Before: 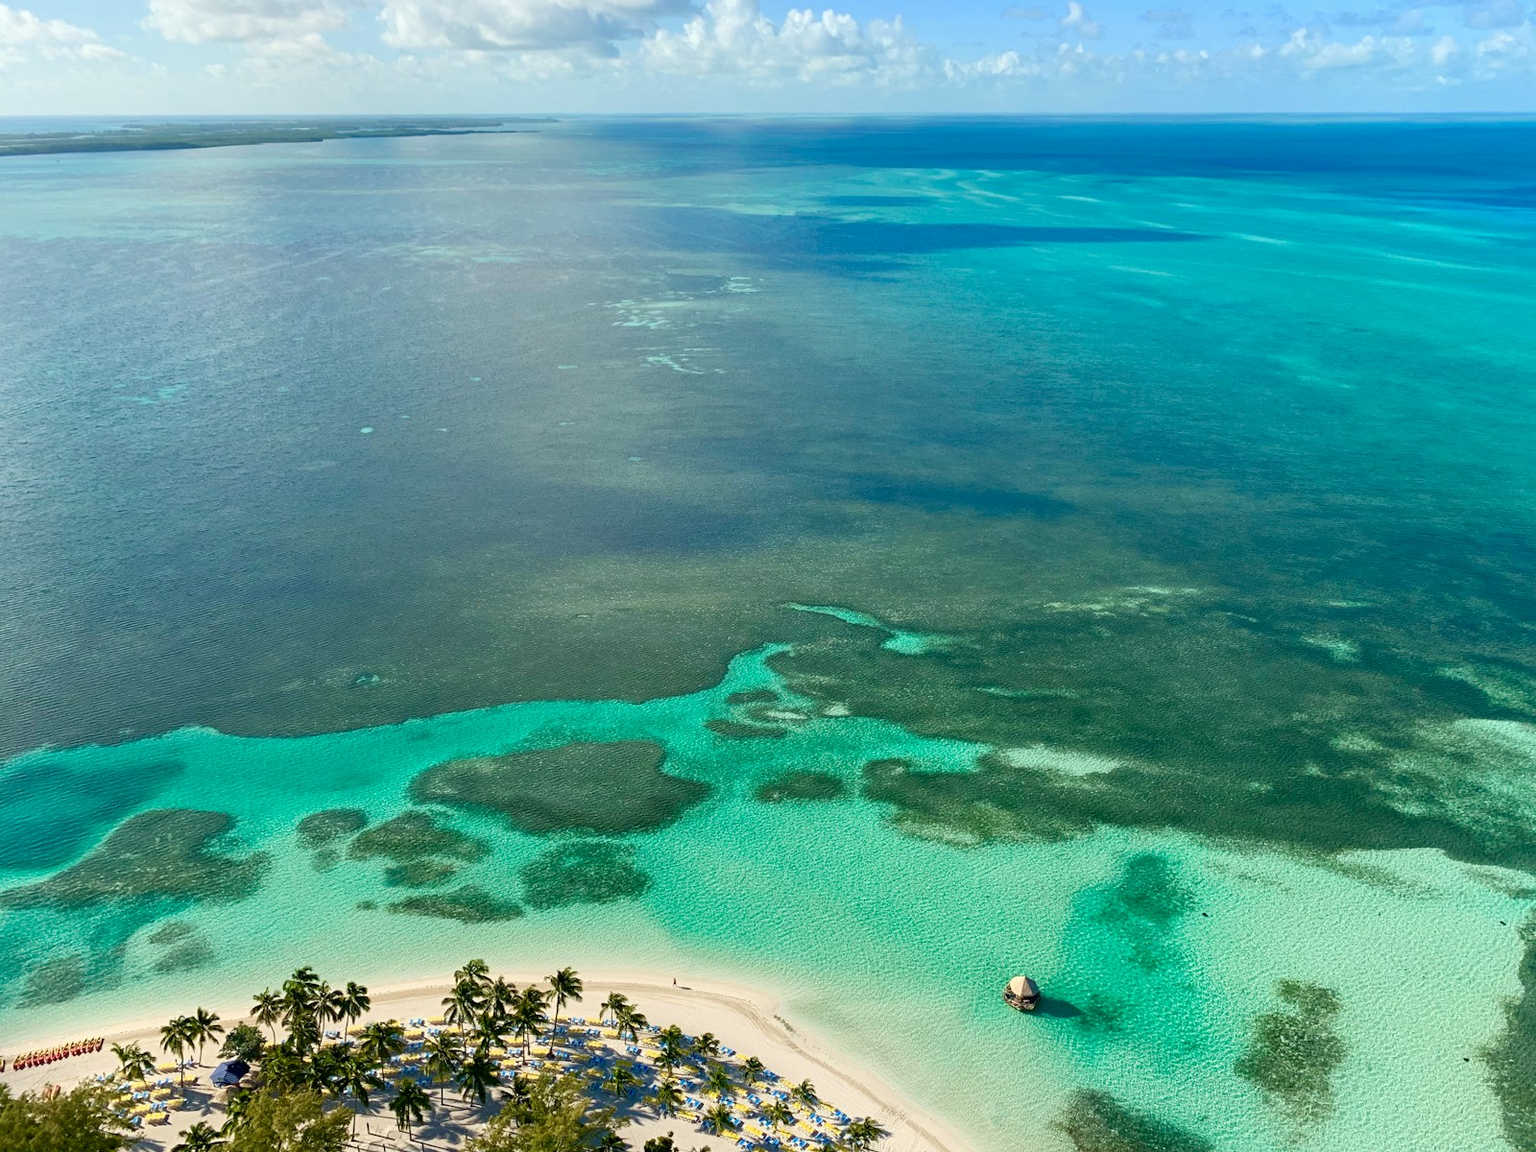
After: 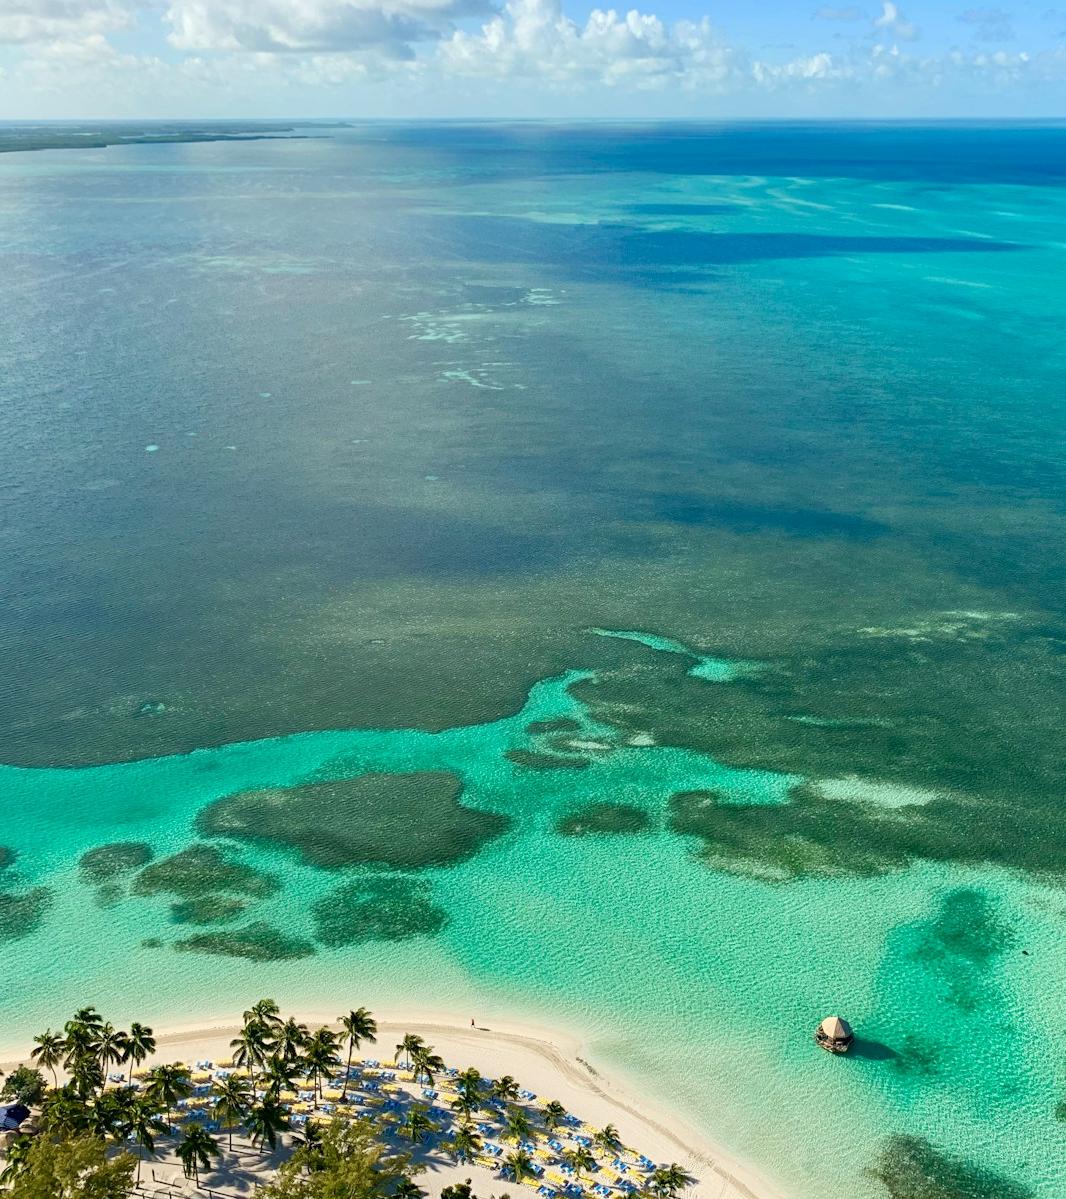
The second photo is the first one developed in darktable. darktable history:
crop and rotate: left 14.385%, right 18.975%
